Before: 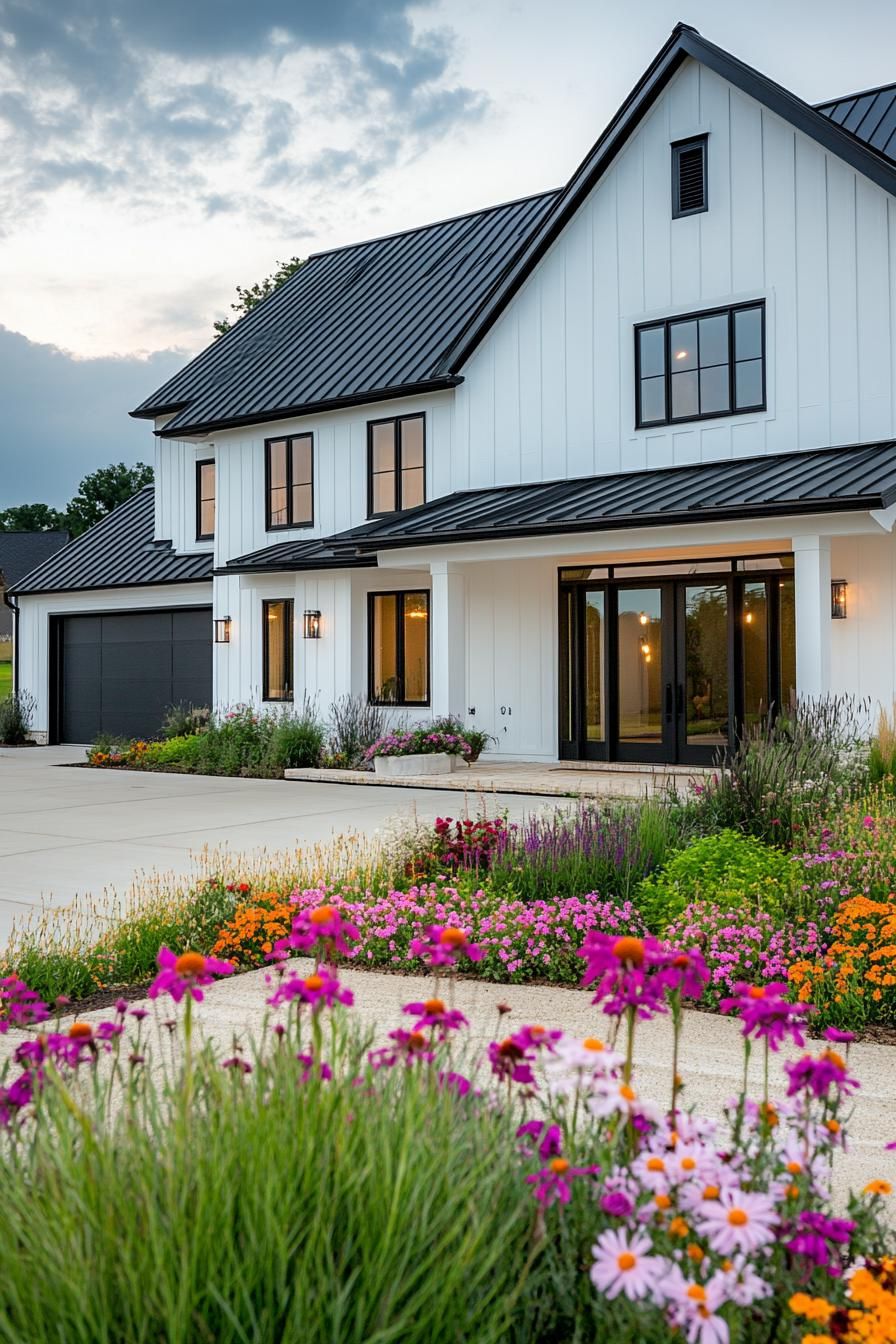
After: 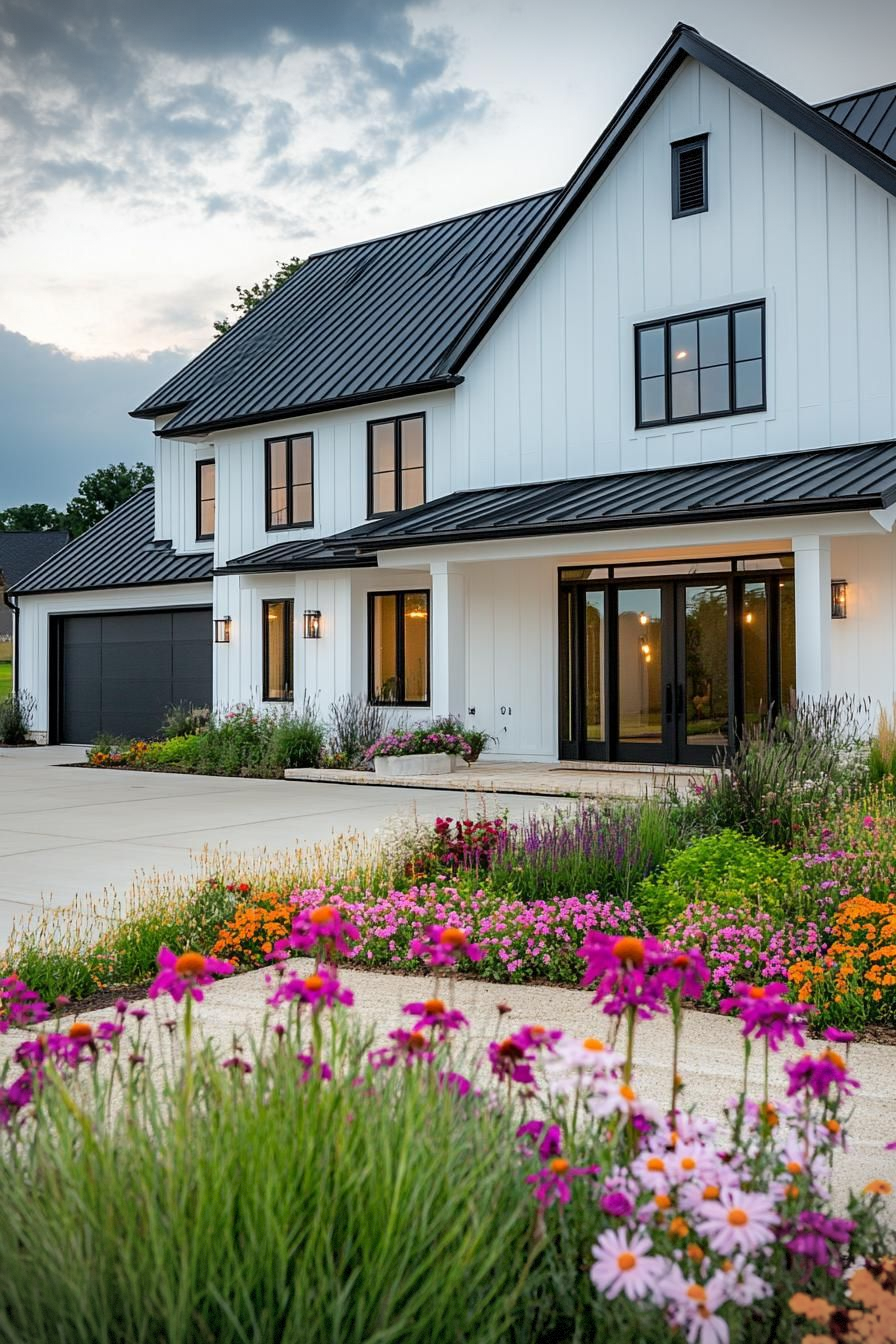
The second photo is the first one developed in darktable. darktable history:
vignetting: center (0, 0.005), dithering 8-bit output
